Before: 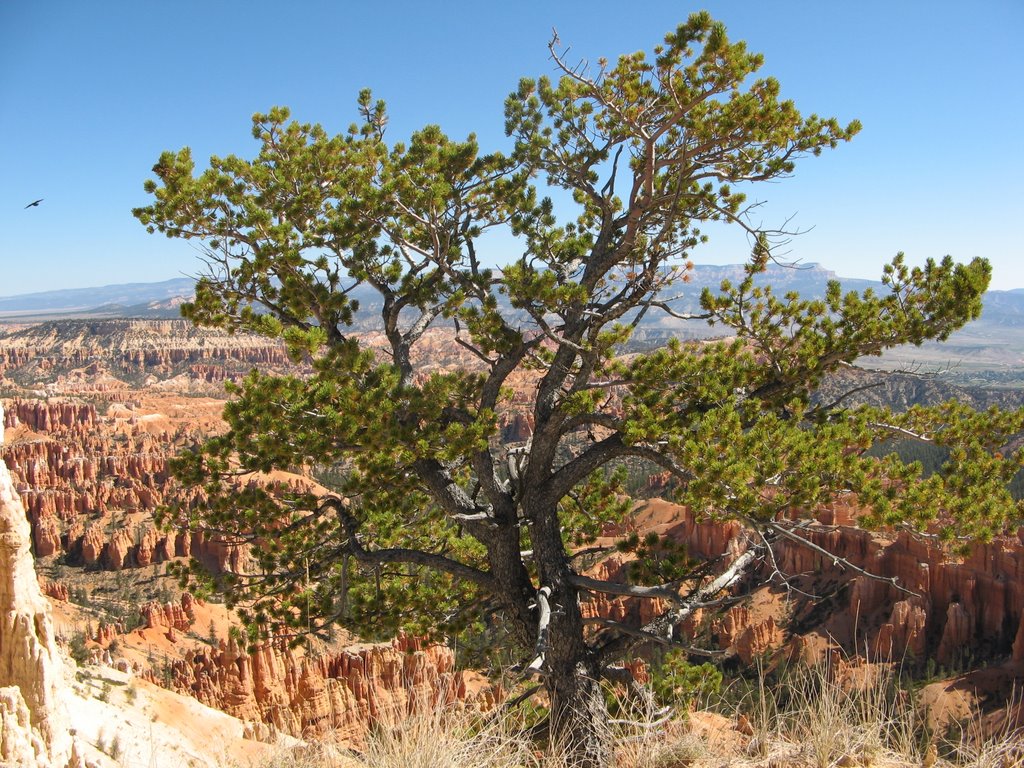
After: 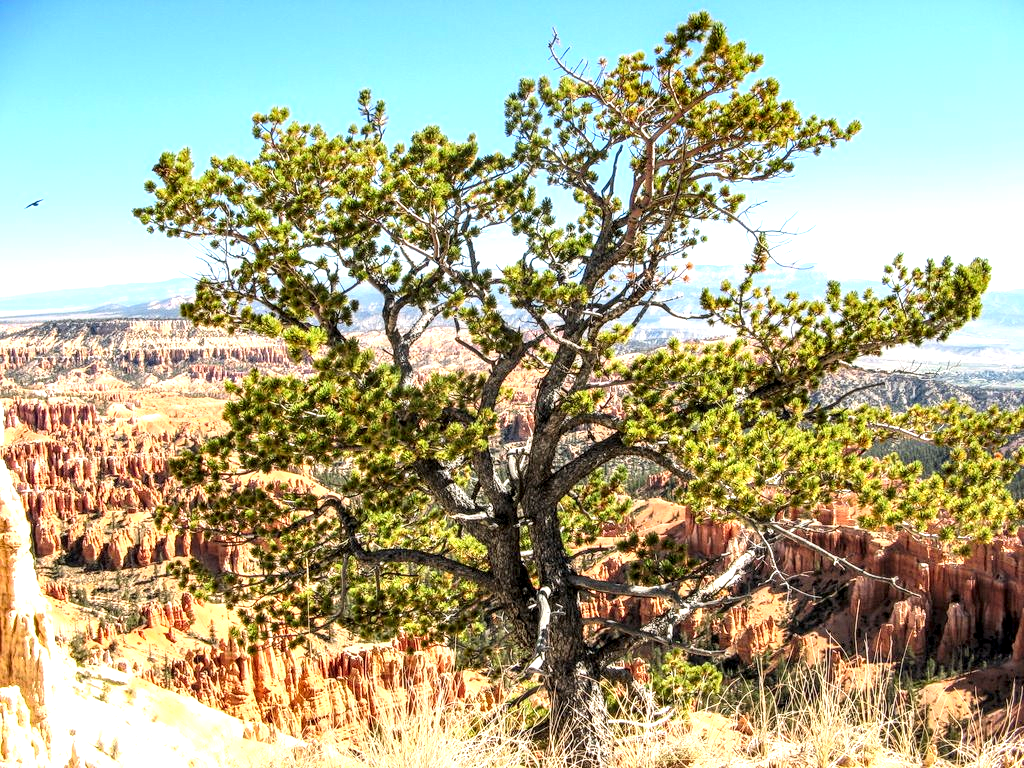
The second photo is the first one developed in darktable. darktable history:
contrast brightness saturation: contrast 0.204, brightness 0.167, saturation 0.215
exposure: exposure 0.742 EV, compensate highlight preservation false
local contrast: highlights 19%, detail 185%
